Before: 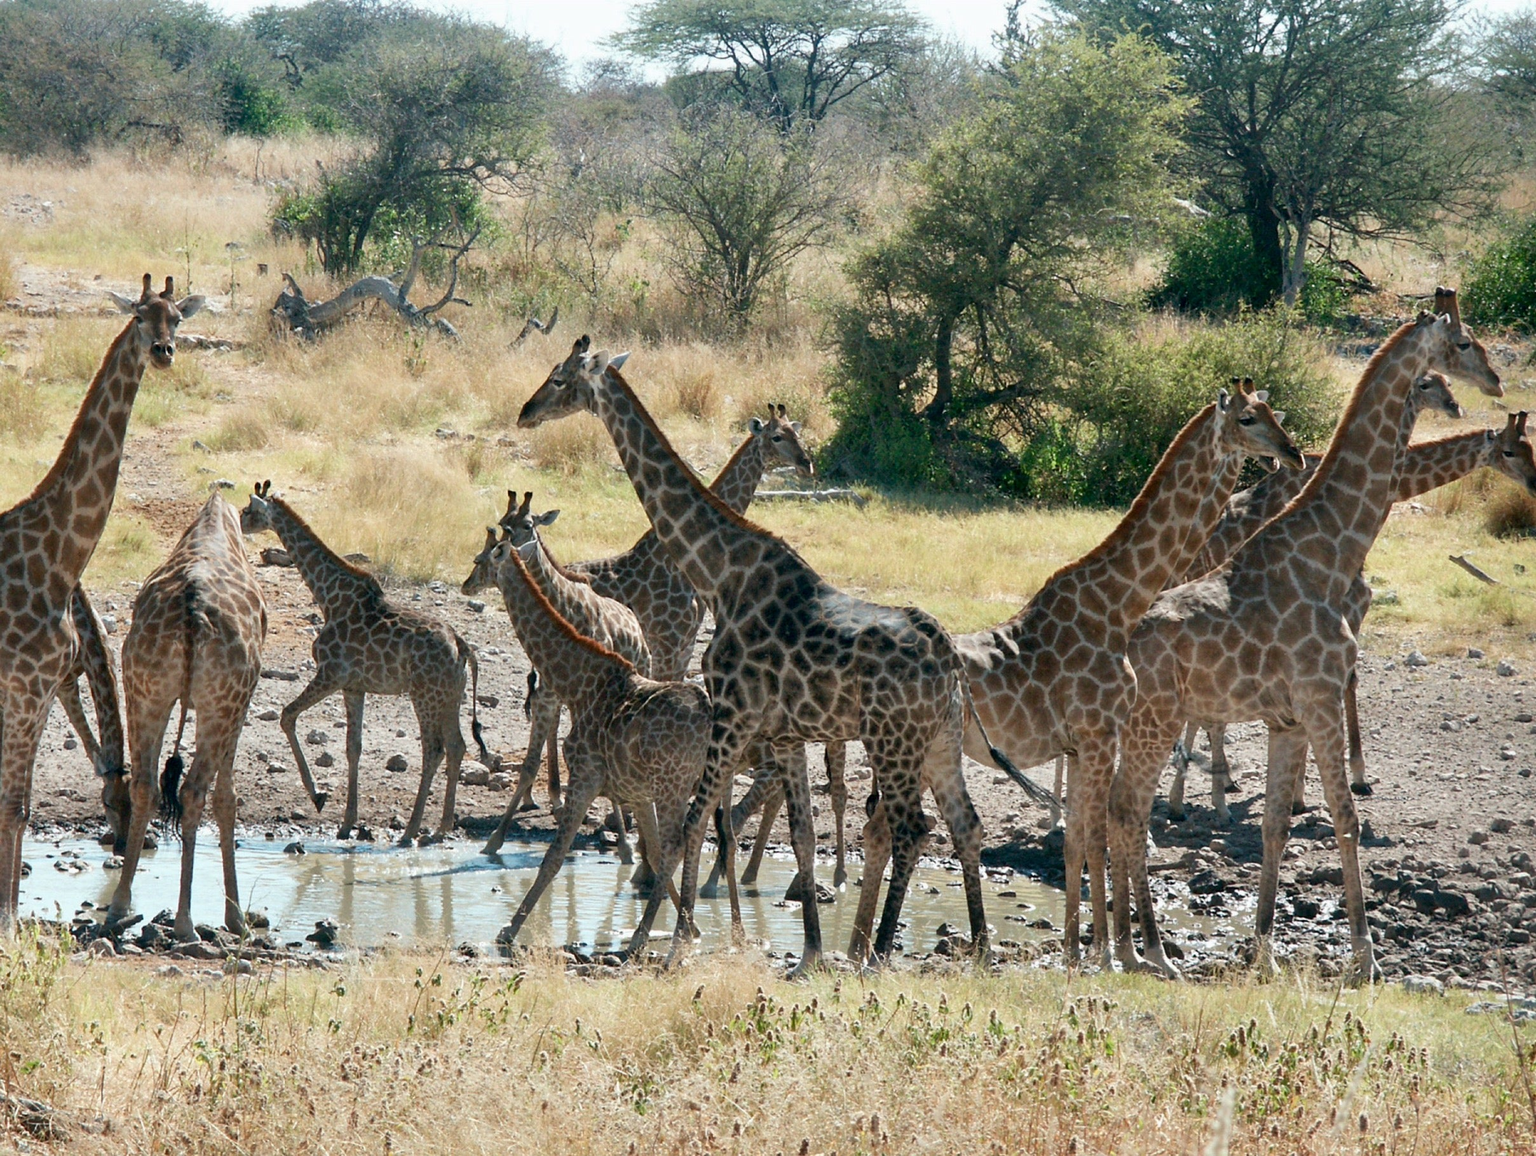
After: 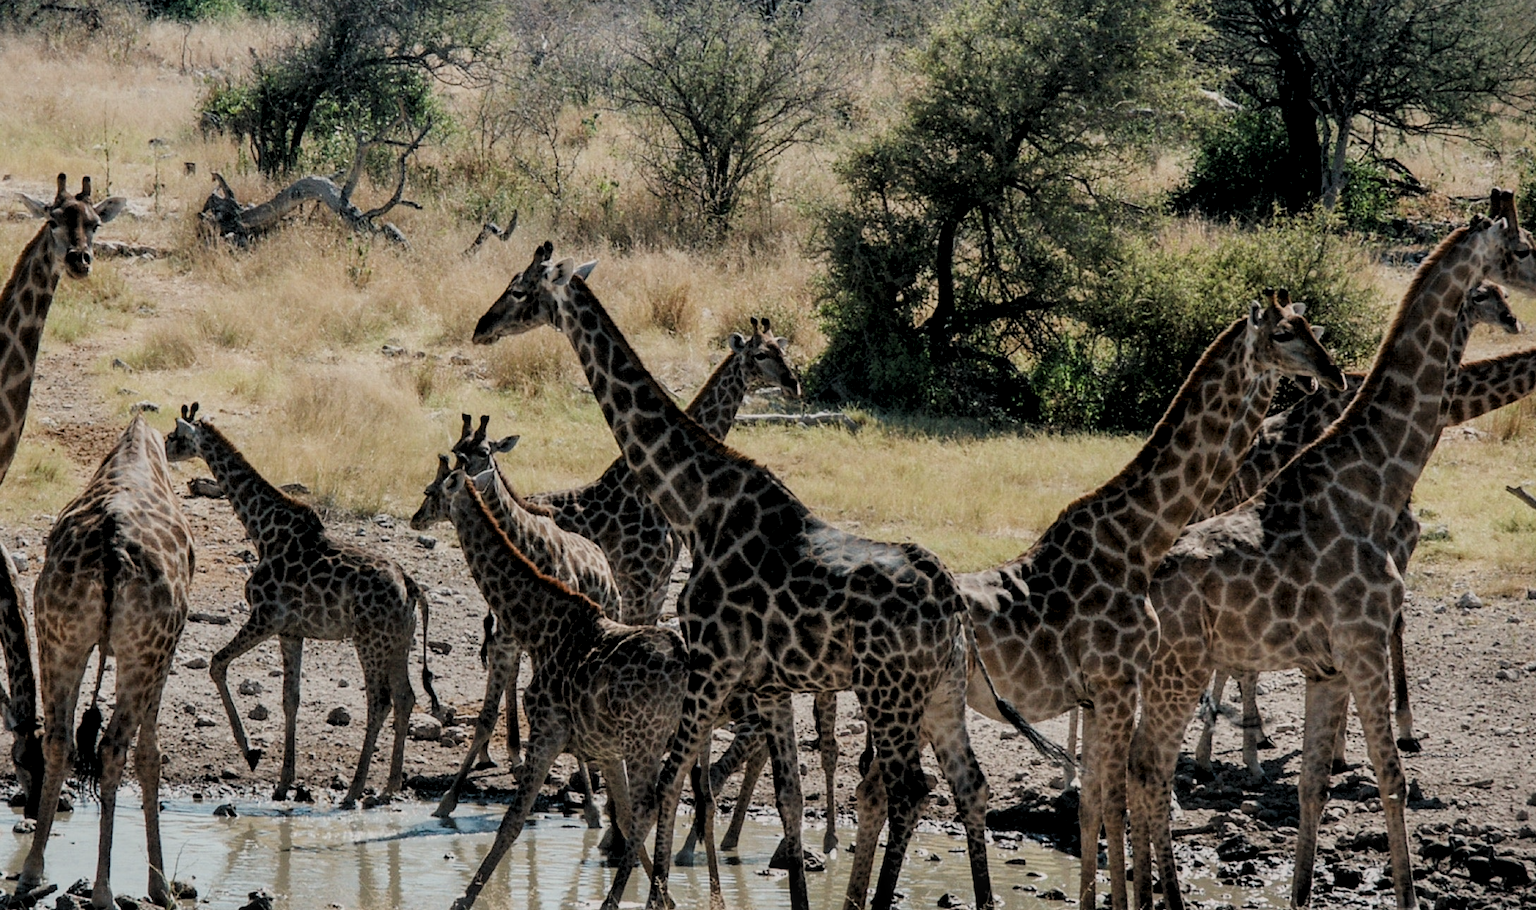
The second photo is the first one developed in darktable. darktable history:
local contrast: highlights 57%, shadows 53%, detail 130%, midtone range 0.455
color calibration: output R [1.063, -0.012, -0.003, 0], output B [-0.079, 0.047, 1, 0], illuminant same as pipeline (D50), adaptation none (bypass), x 0.333, y 0.335, temperature 5007.83 K, gamut compression 1.74
levels: black 0.048%, levels [0.116, 0.574, 1]
crop: left 5.983%, top 10.204%, right 3.826%, bottom 18.817%
filmic rgb: black relative exposure -7.65 EV, white relative exposure 4.56 EV, threshold -0.306 EV, transition 3.19 EV, structure ↔ texture 99.88%, hardness 3.61, enable highlight reconstruction true
